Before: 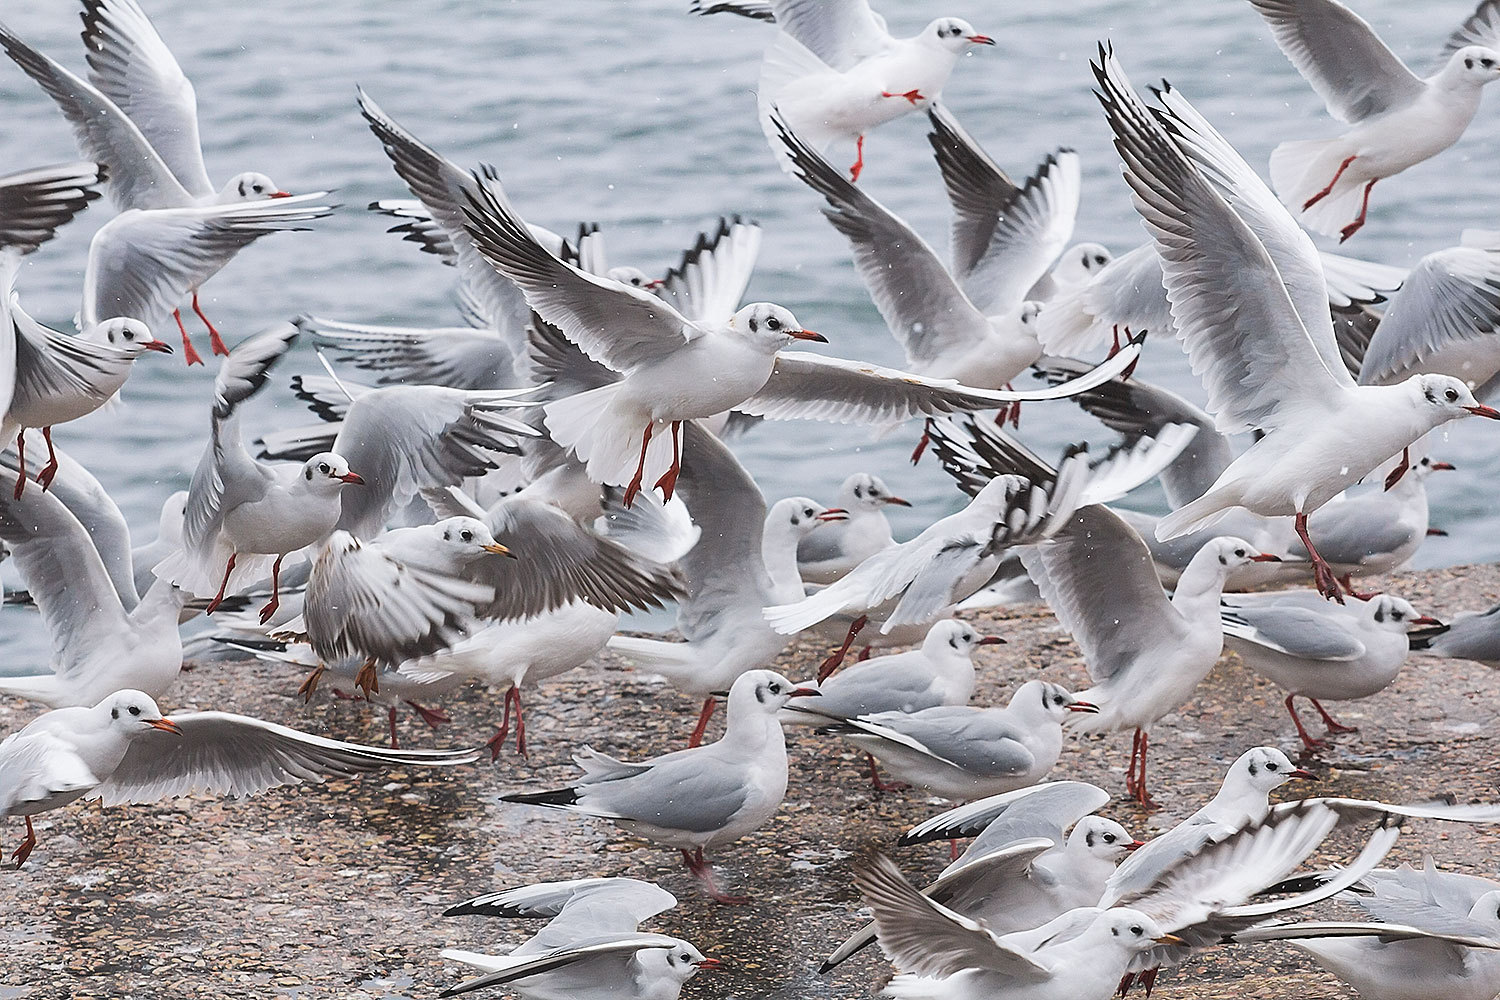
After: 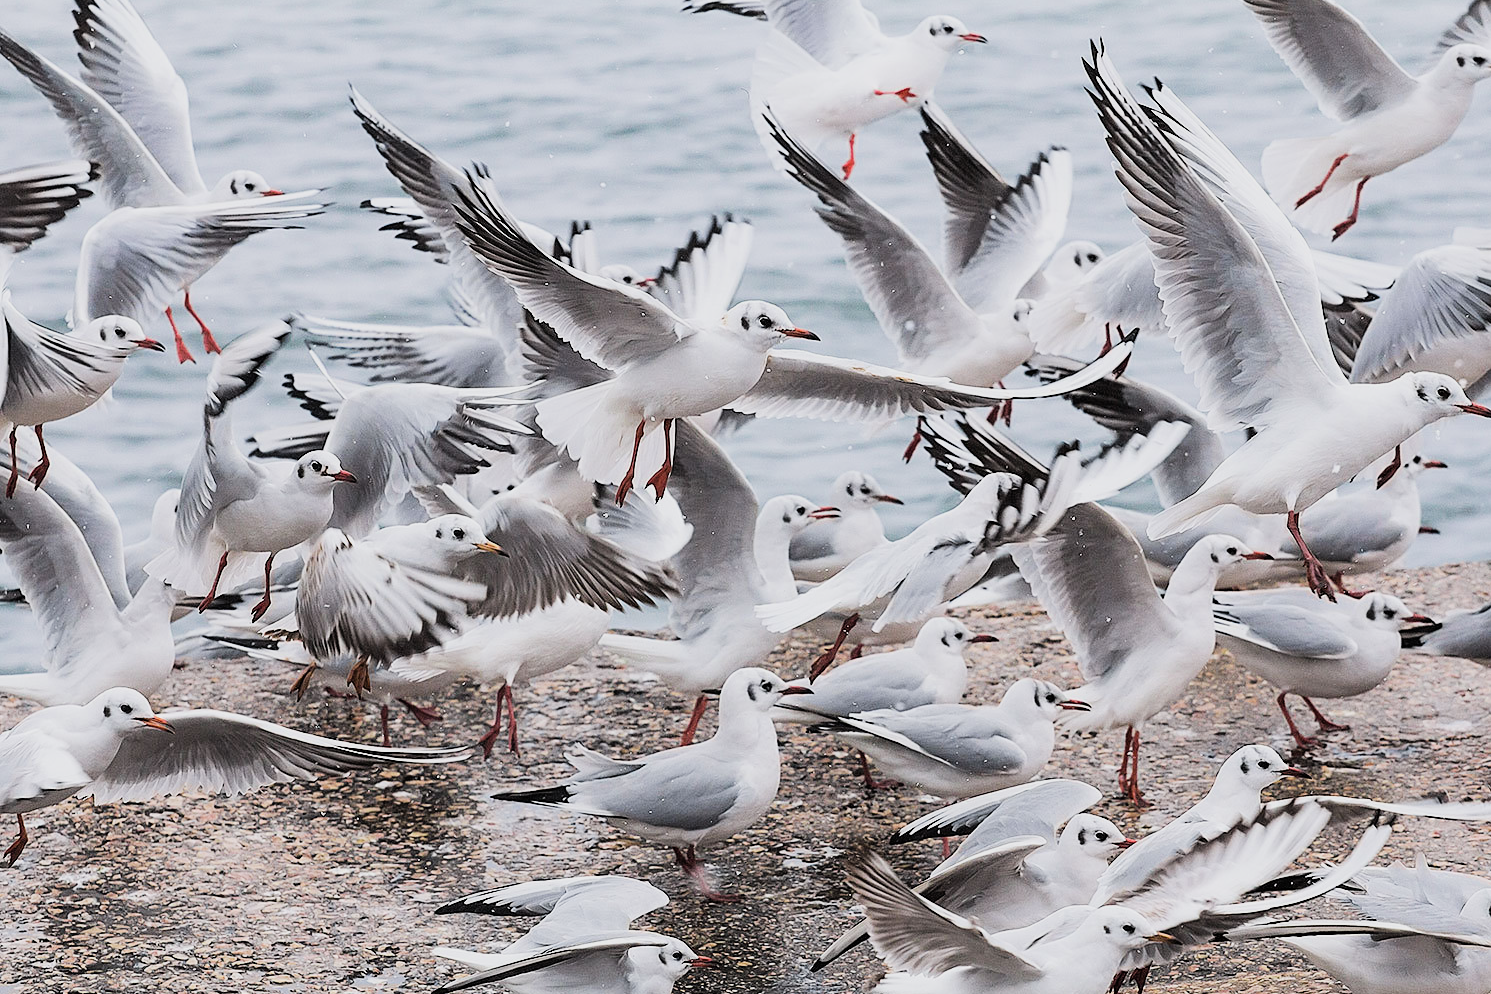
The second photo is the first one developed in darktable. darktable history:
crop and rotate: left 0.569%, top 0.206%, bottom 0.327%
exposure: exposure 0.295 EV, compensate exposure bias true, compensate highlight preservation false
filmic rgb: black relative exposure -7.5 EV, white relative exposure 5 EV, hardness 3.34, contrast 1.299
